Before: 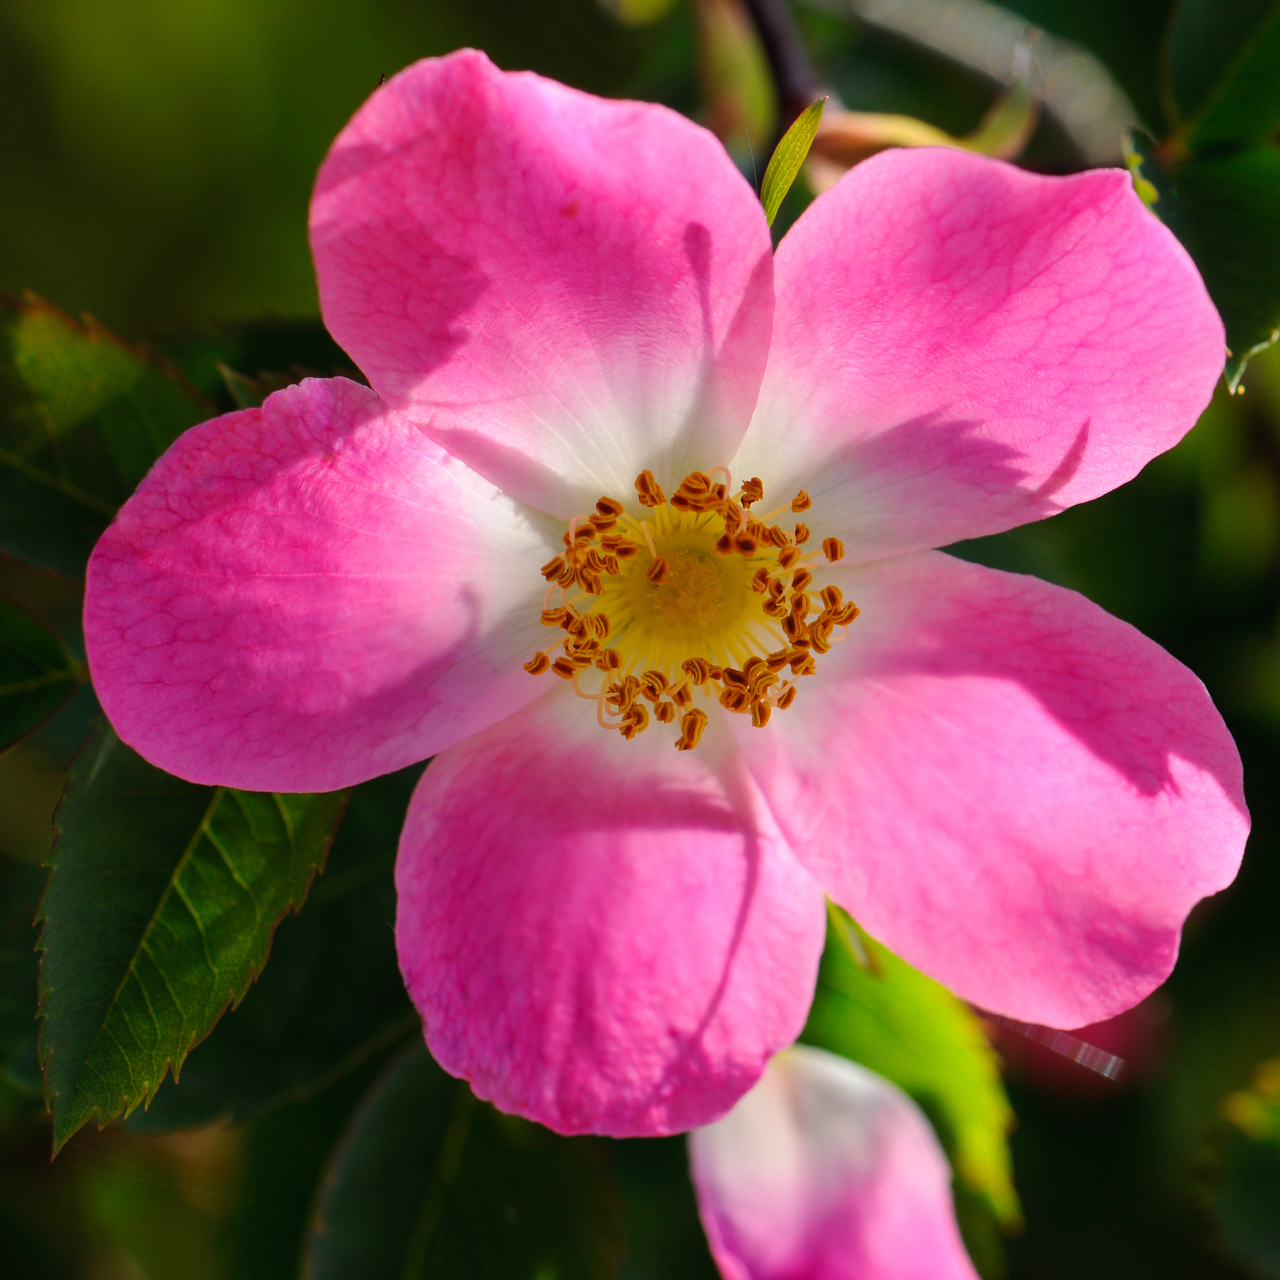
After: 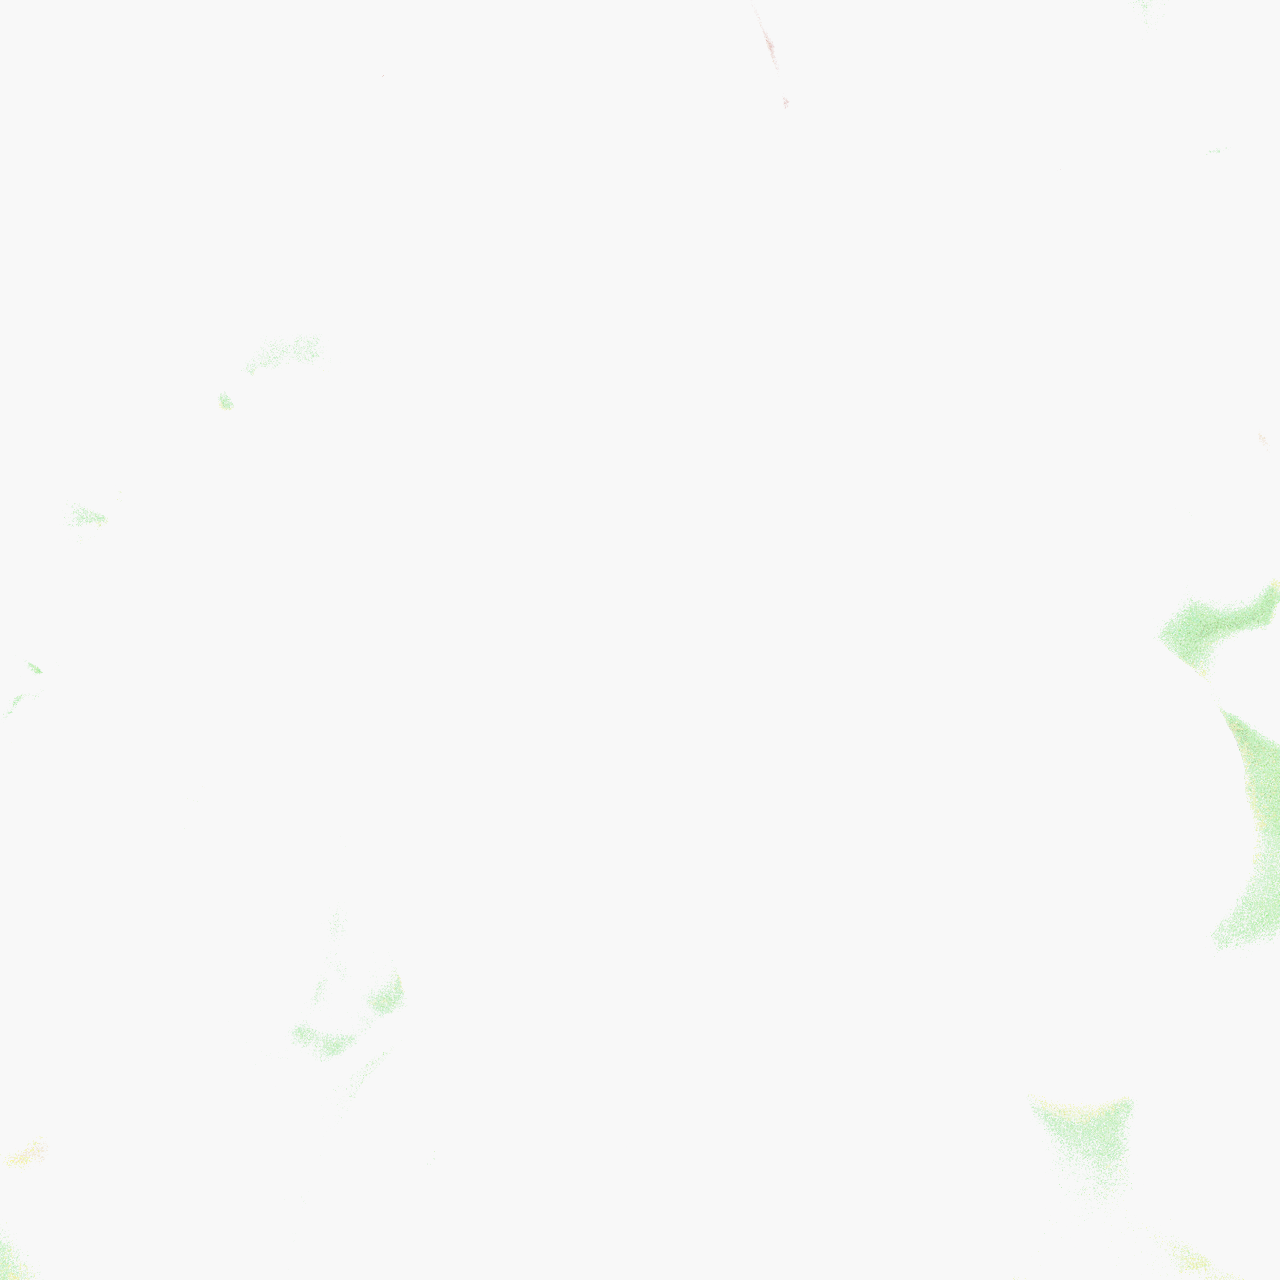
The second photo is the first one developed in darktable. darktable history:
local contrast: mode bilateral grid, contrast 20, coarseness 50, detail 120%, midtone range 0.2
contrast equalizer: y [[0.526, 0.53, 0.532, 0.532, 0.53, 0.525], [0.5 ×6], [0.5 ×6], [0 ×6], [0 ×6]]
filmic rgb: white relative exposure 2.45 EV, hardness 6.33
exposure: exposure 8 EV, compensate highlight preservation false
contrast brightness saturation: contrast -0.05, saturation -0.41
